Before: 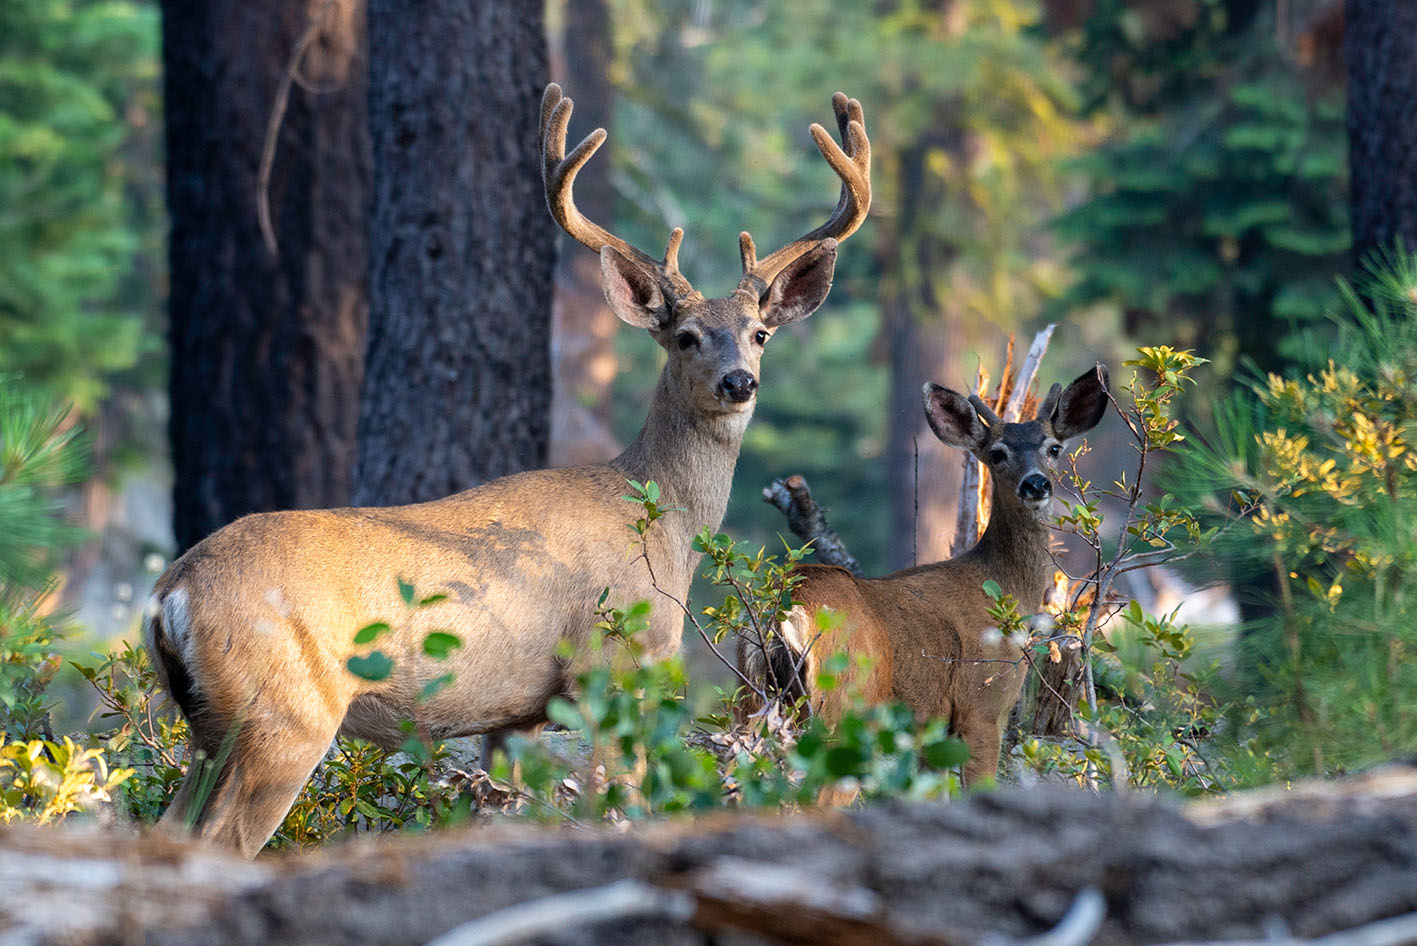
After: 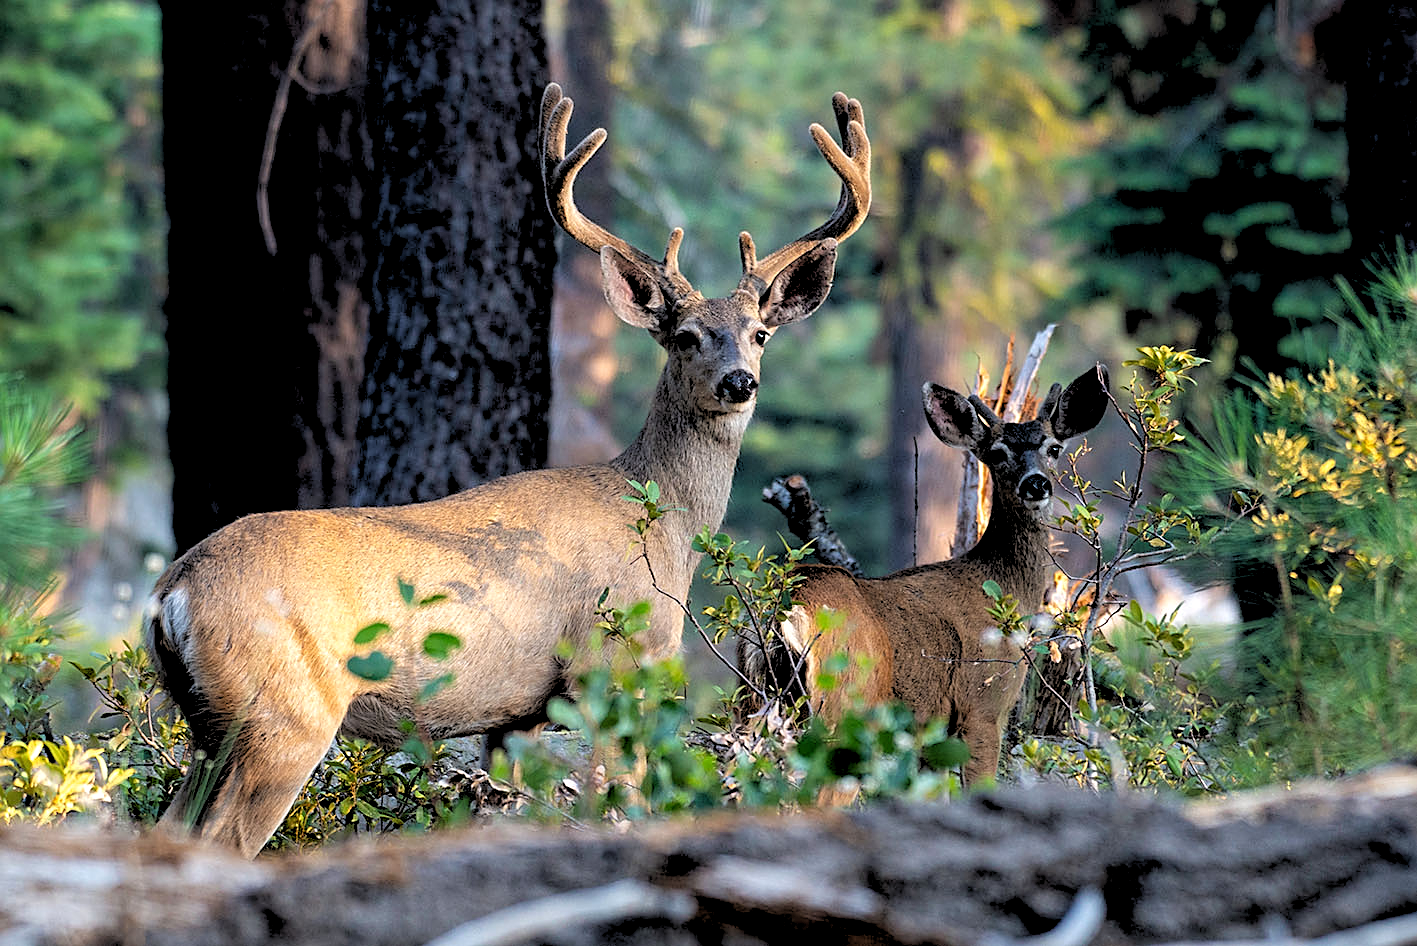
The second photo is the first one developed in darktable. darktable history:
rgb levels: levels [[0.029, 0.461, 0.922], [0, 0.5, 1], [0, 0.5, 1]]
sharpen: on, module defaults
